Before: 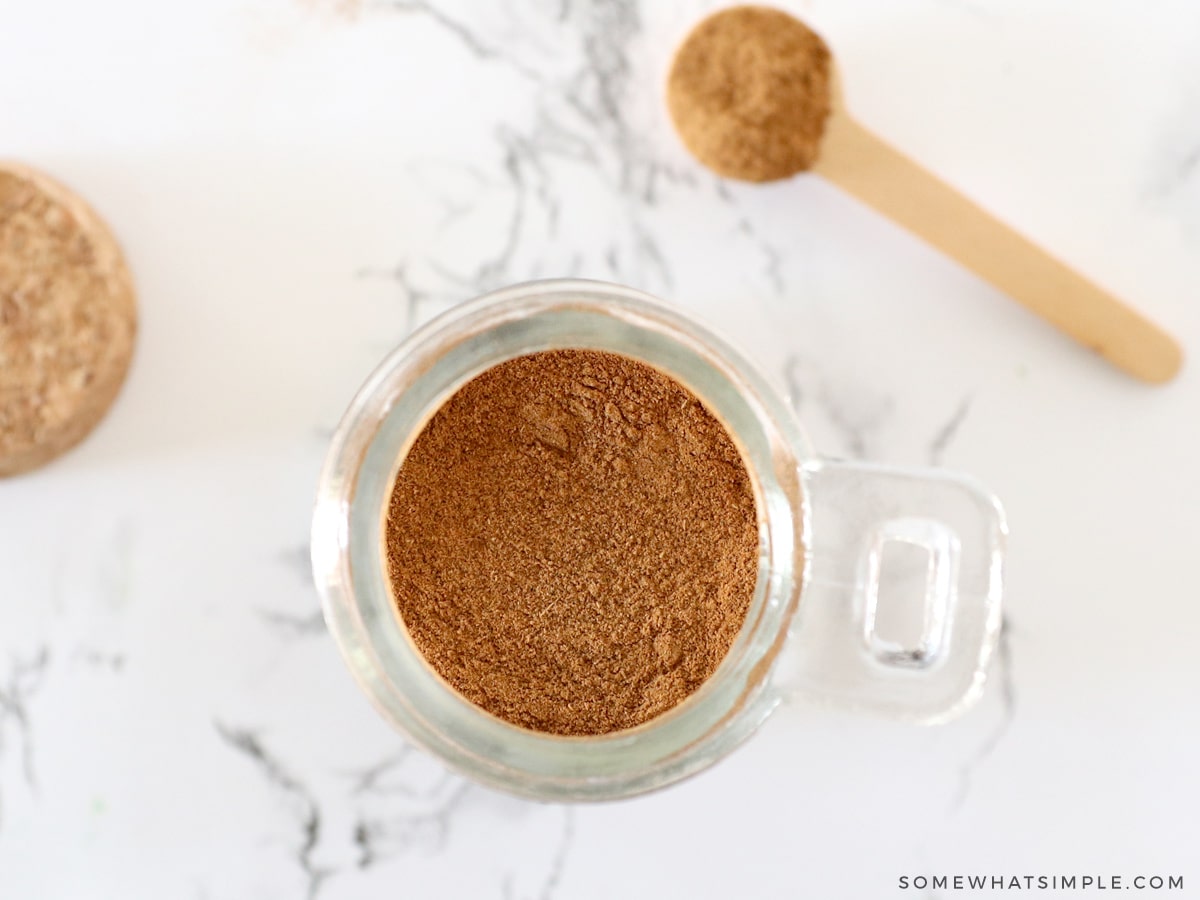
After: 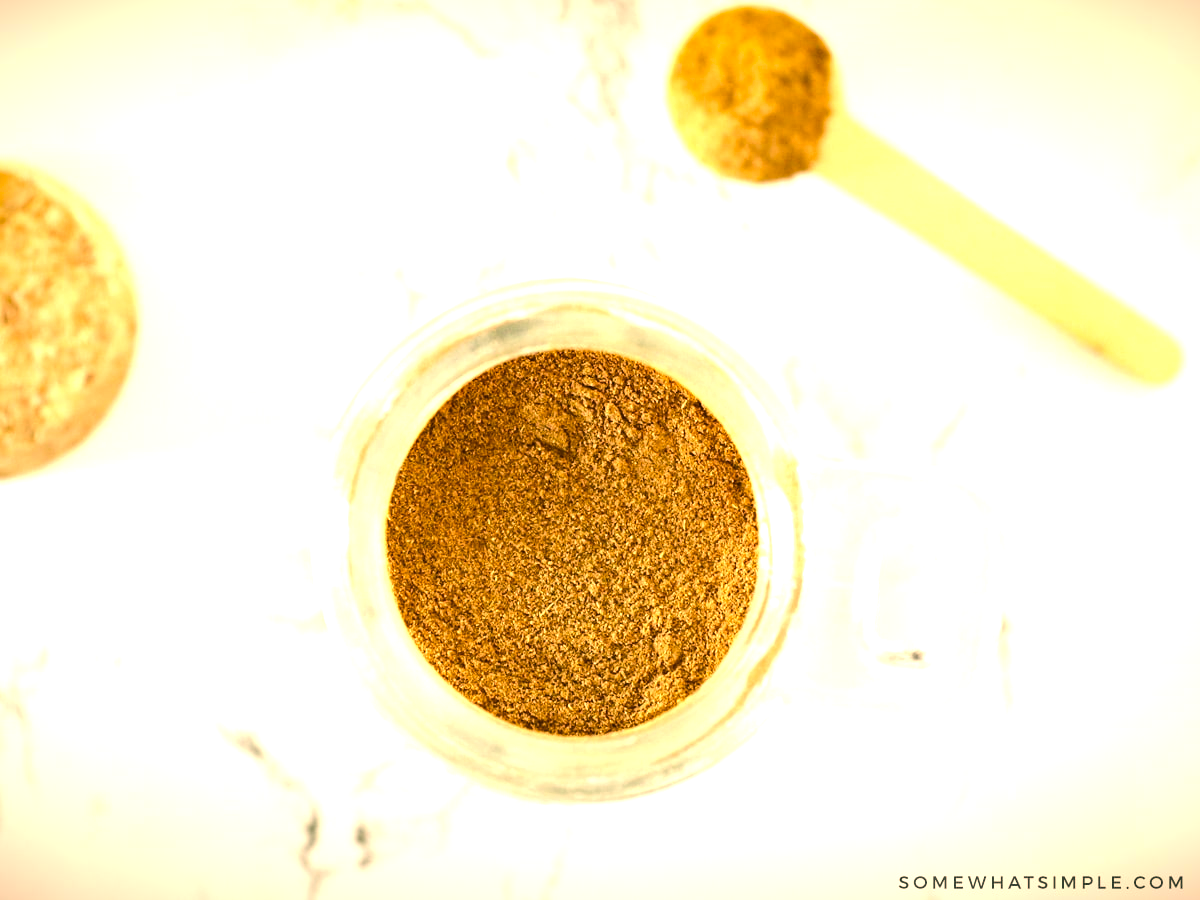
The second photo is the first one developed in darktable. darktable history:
vignetting: fall-off start 98.29%, fall-off radius 100%, brightness -1, saturation 0.5, width/height ratio 1.428
haze removal: compatibility mode true, adaptive false
exposure: black level correction 0, exposure 0.5 EV, compensate exposure bias true, compensate highlight preservation false
white balance: red 1, blue 1
tone equalizer: -8 EV -0.75 EV, -7 EV -0.7 EV, -6 EV -0.6 EV, -5 EV -0.4 EV, -3 EV 0.4 EV, -2 EV 0.6 EV, -1 EV 0.7 EV, +0 EV 0.75 EV, edges refinement/feathering 500, mask exposure compensation -1.57 EV, preserve details no
color correction: highlights a* 5.3, highlights b* 24.26, shadows a* -15.58, shadows b* 4.02
